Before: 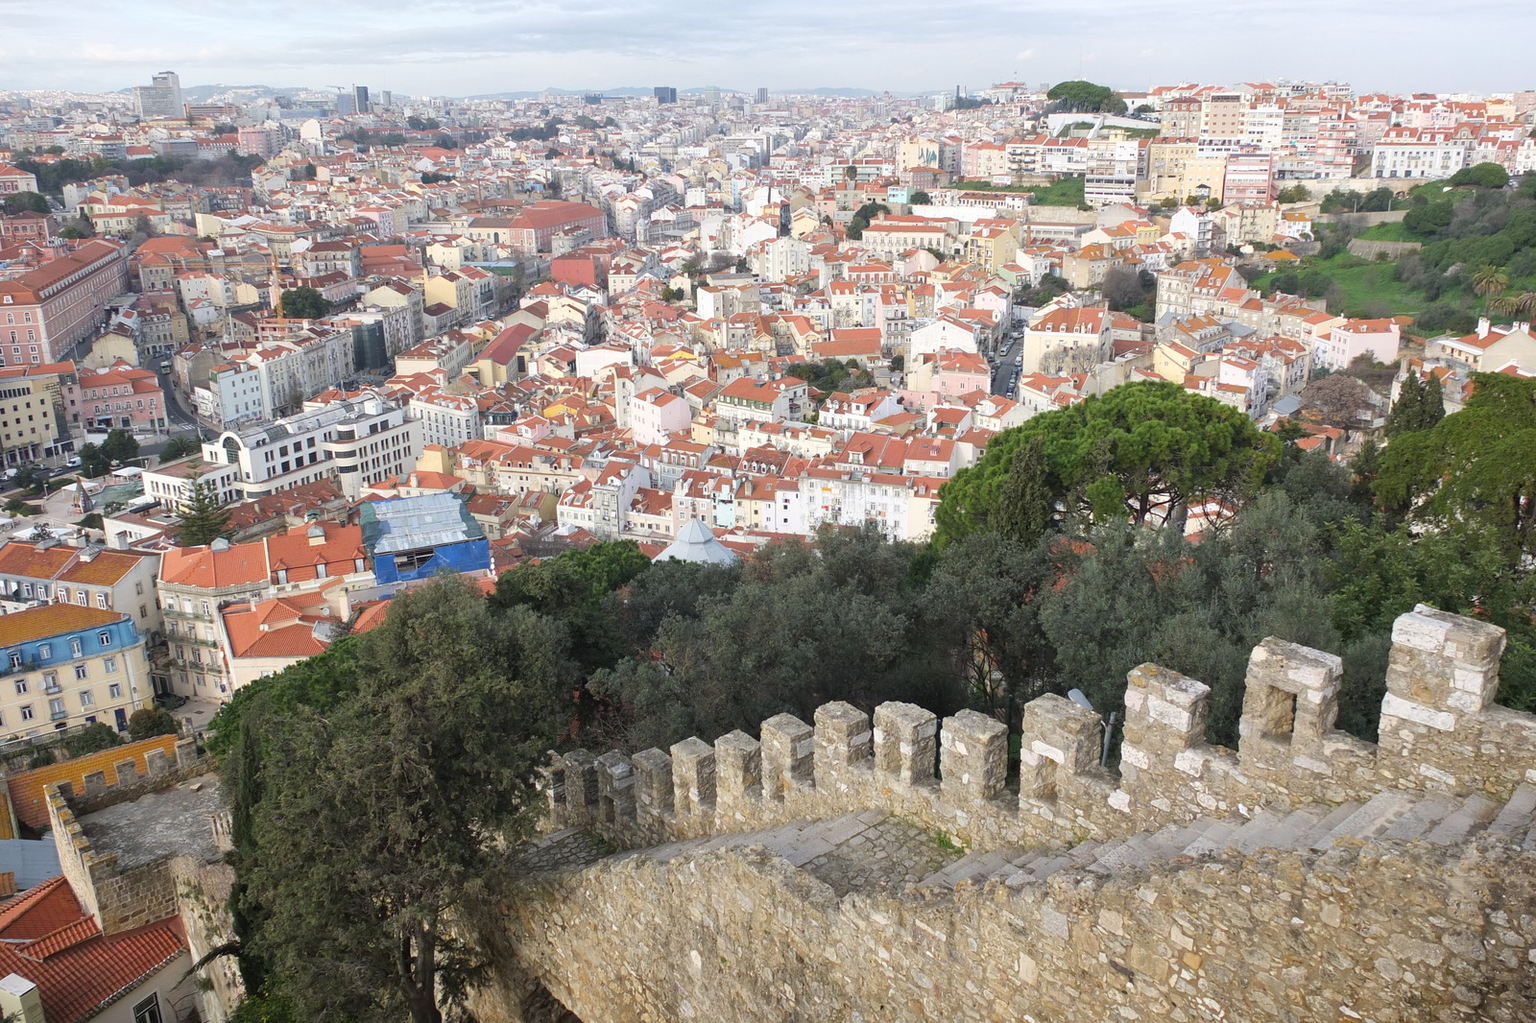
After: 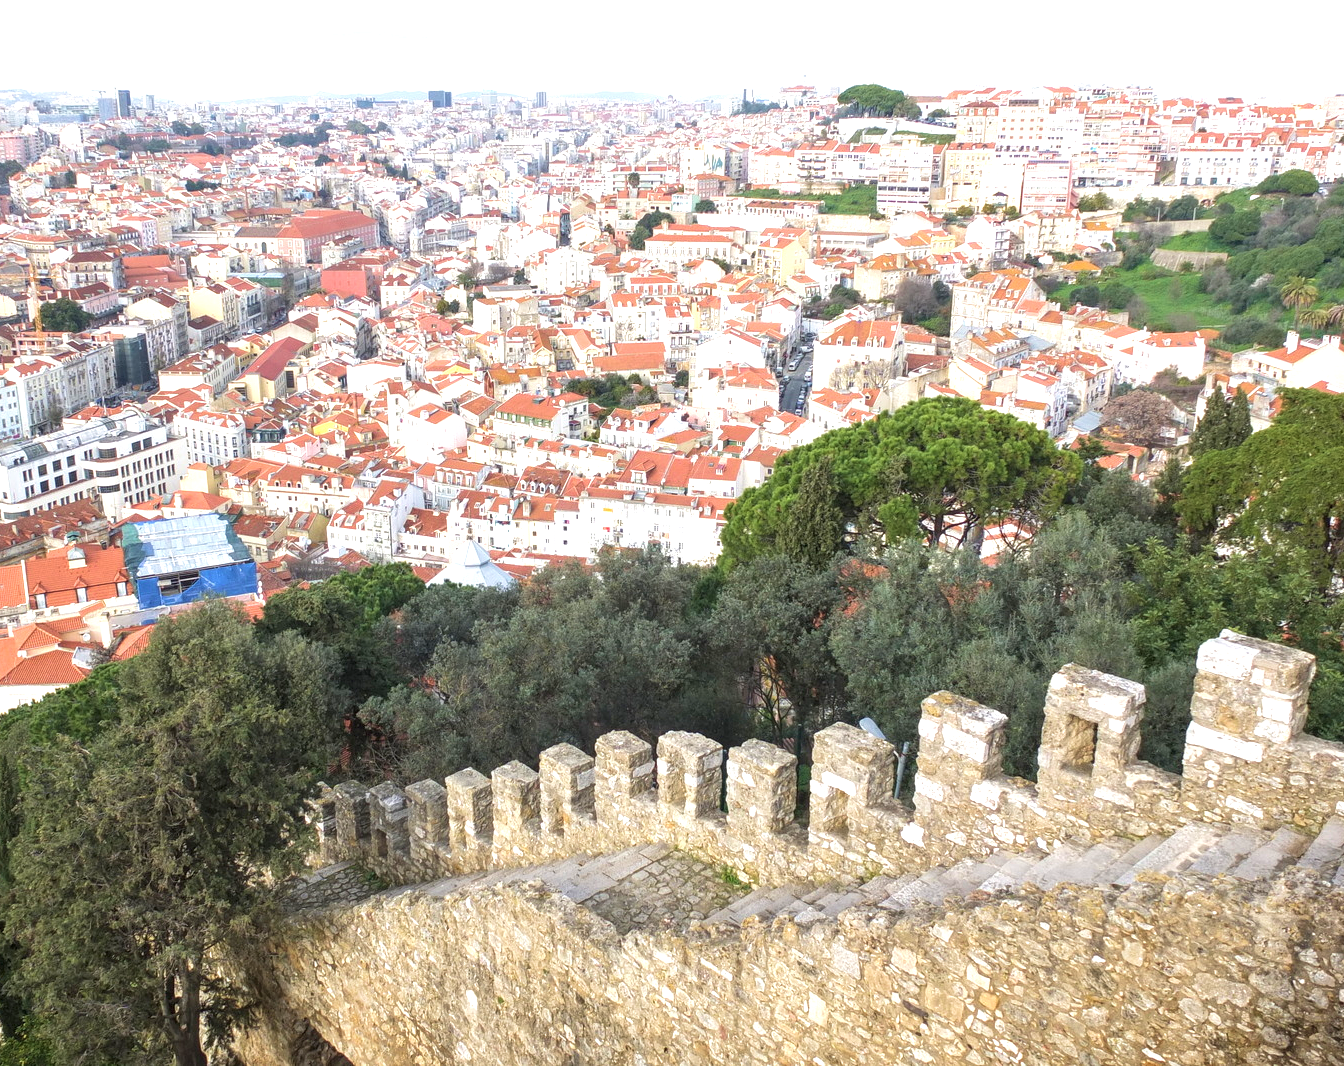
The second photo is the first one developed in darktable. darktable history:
exposure: exposure 0.72 EV, compensate highlight preservation false
crop: left 15.836%
local contrast: on, module defaults
velvia: on, module defaults
